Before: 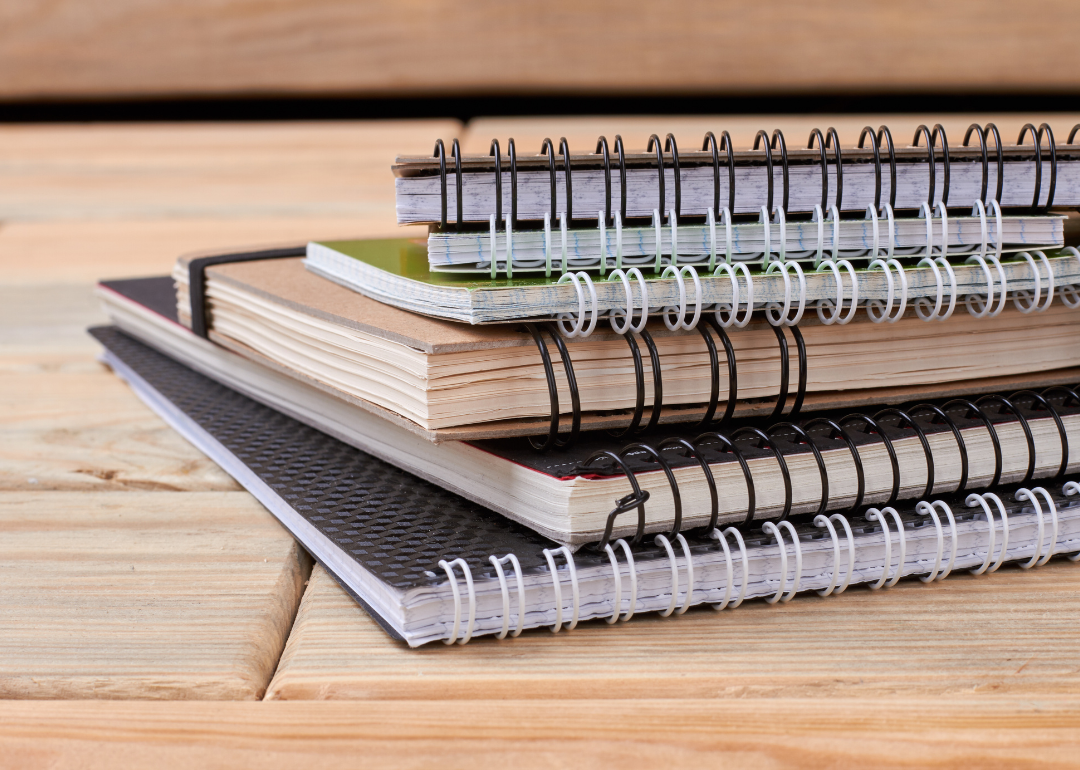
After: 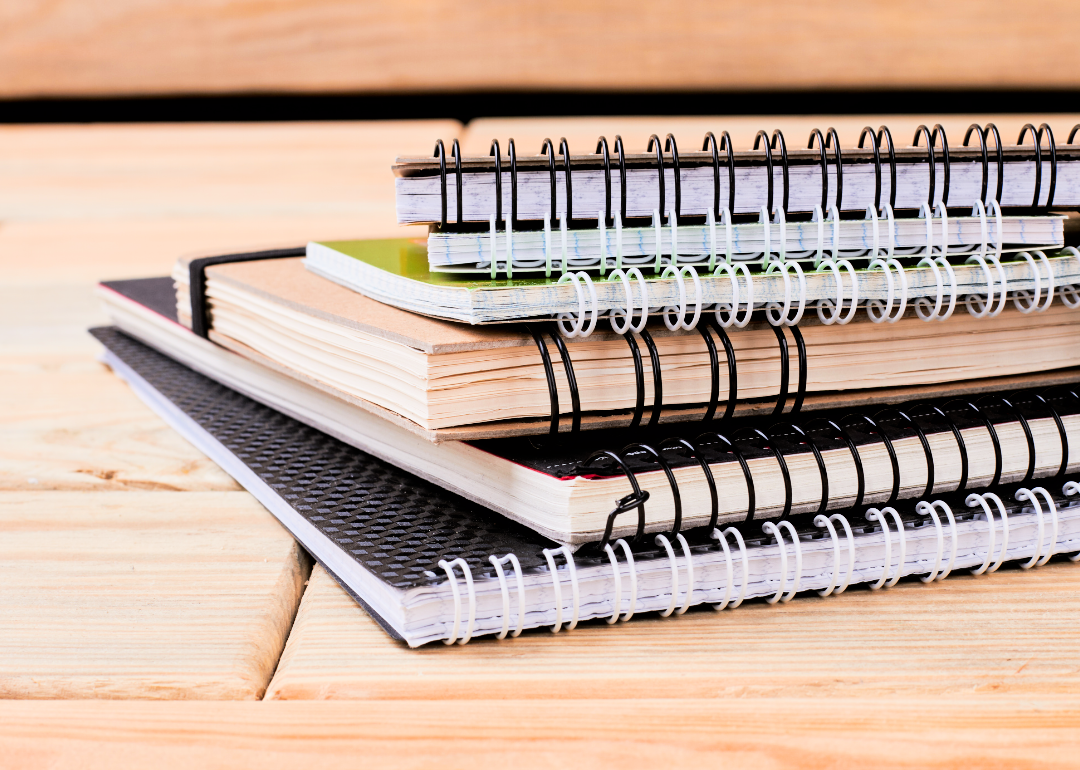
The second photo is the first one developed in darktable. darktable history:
color balance rgb: perceptual saturation grading › global saturation 20%
filmic rgb: black relative exposure -5 EV, hardness 2.88, contrast 1.5, highlights saturation mix -10%
exposure: black level correction 0, exposure 0.7 EV, compensate highlight preservation false
